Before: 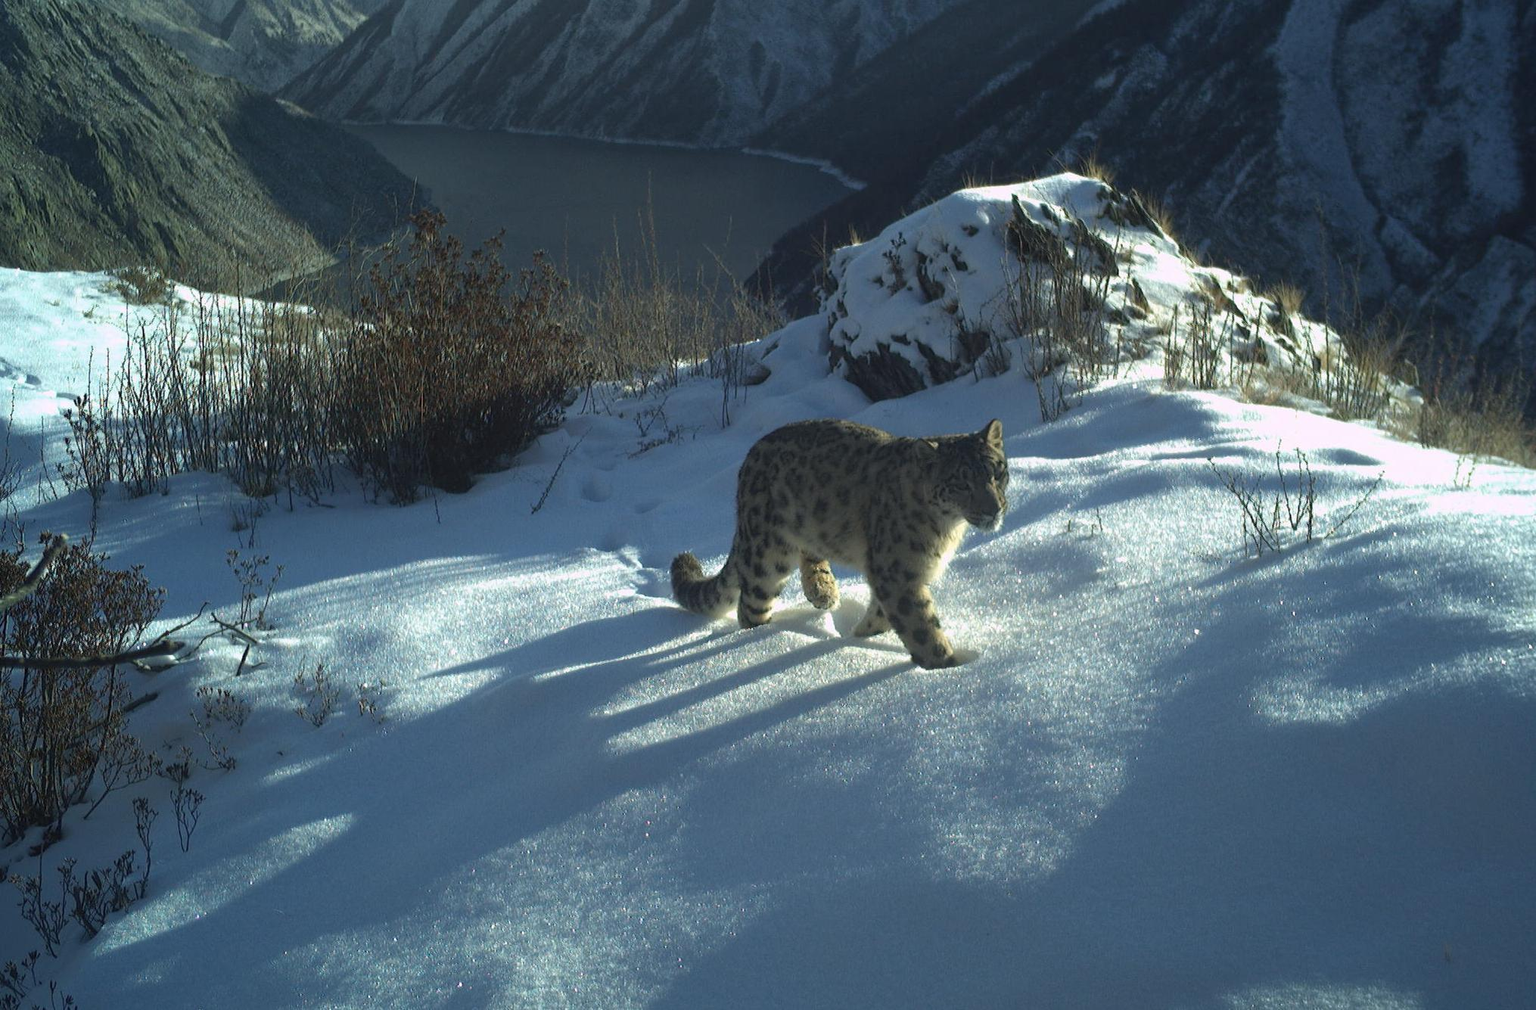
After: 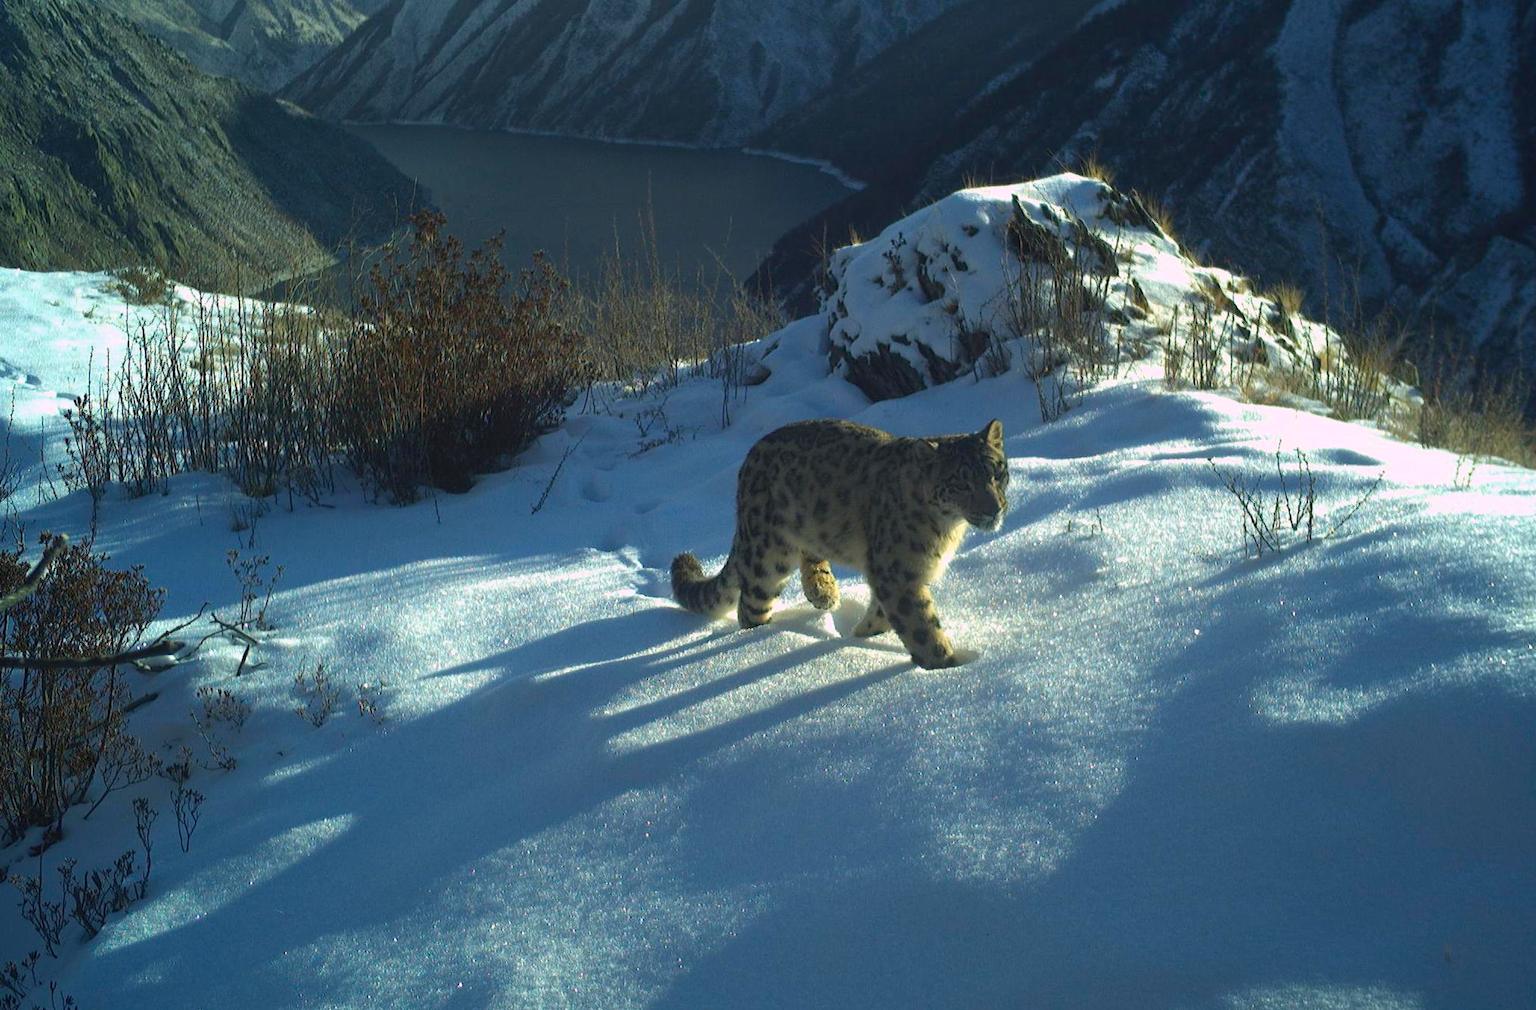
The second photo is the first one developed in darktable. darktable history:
color balance rgb: shadows lift › luminance -9.355%, highlights gain › chroma 0.753%, highlights gain › hue 56.59°, perceptual saturation grading › global saturation 31.143%, global vibrance 20%
exposure: compensate highlight preservation false
